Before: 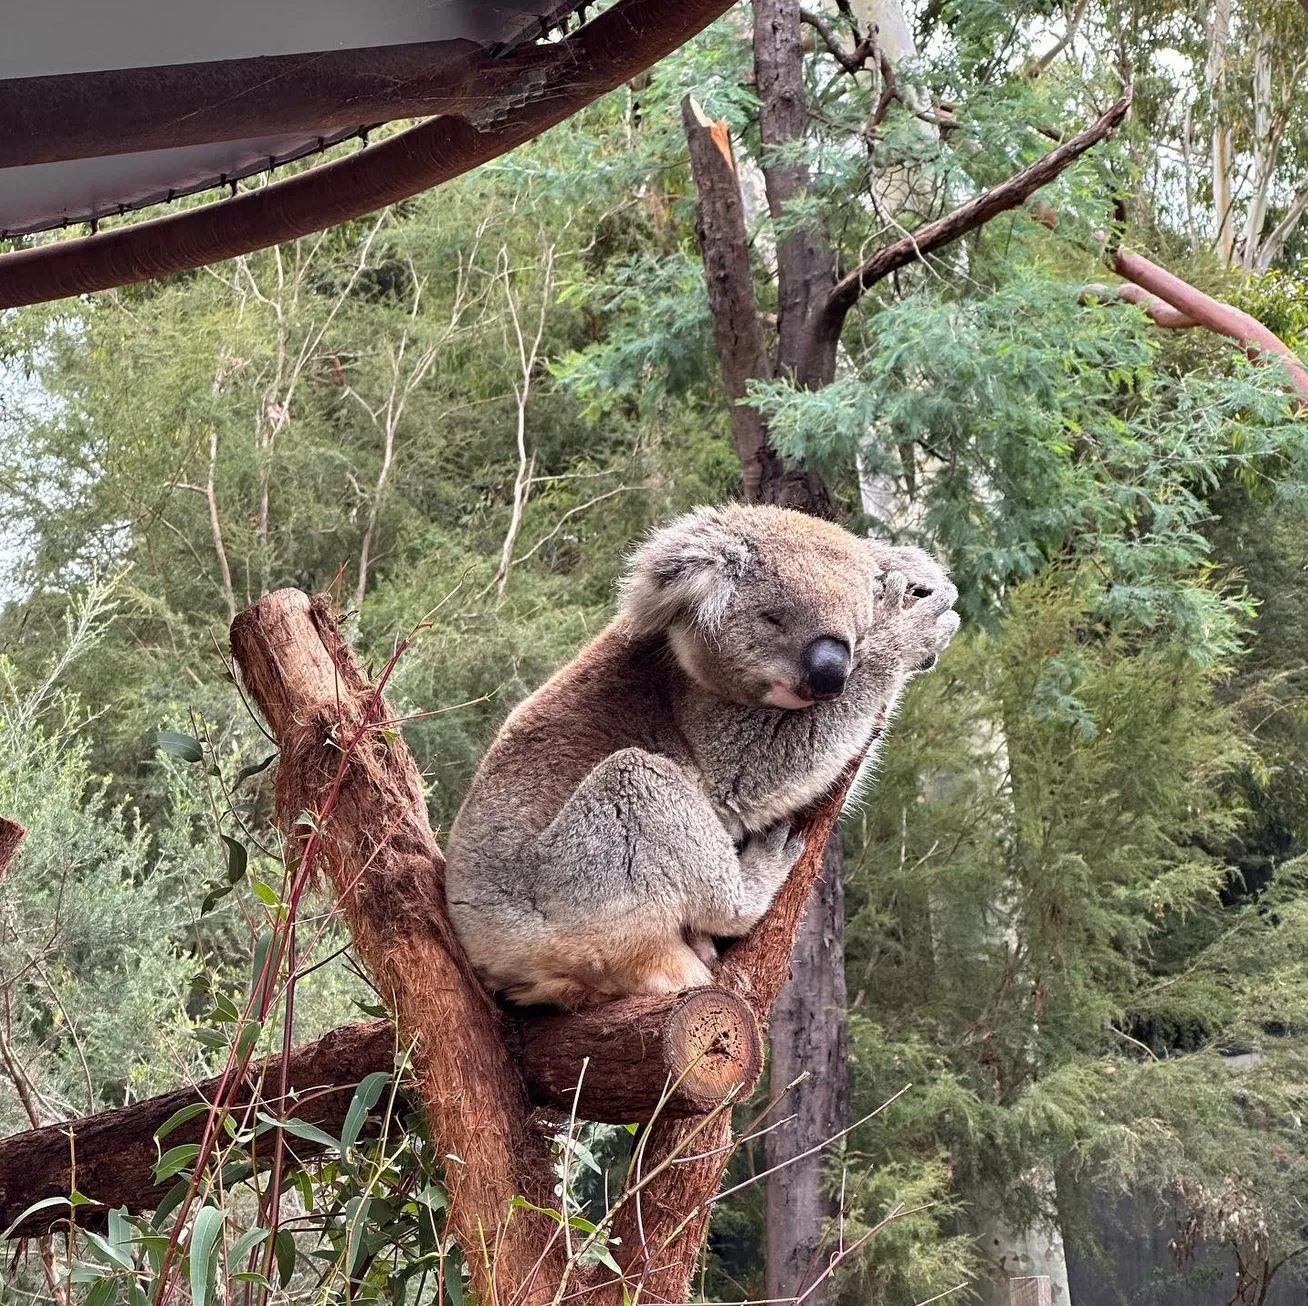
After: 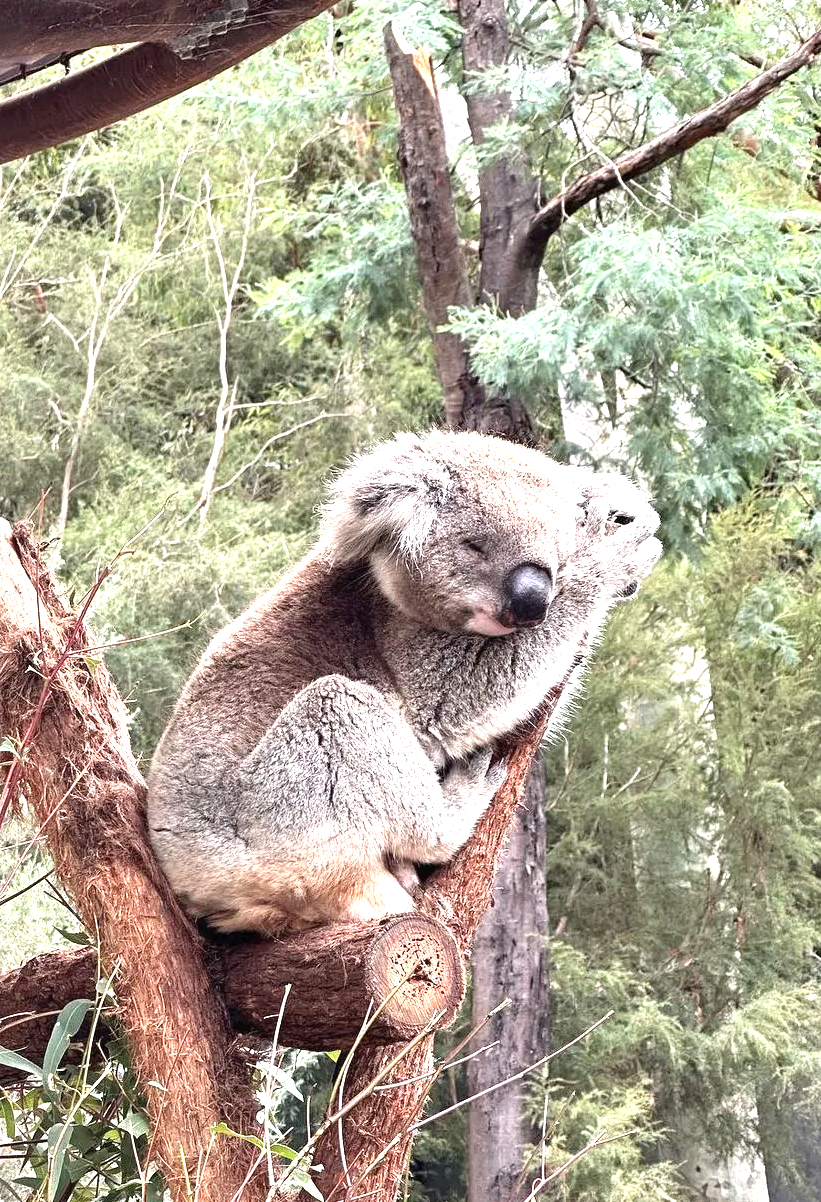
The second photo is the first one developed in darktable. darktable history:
crop and rotate: left 22.802%, top 5.621%, right 14.398%, bottom 2.27%
exposure: black level correction 0, exposure 1.2 EV, compensate highlight preservation false
color correction: highlights b* 0.02, saturation 0.796
